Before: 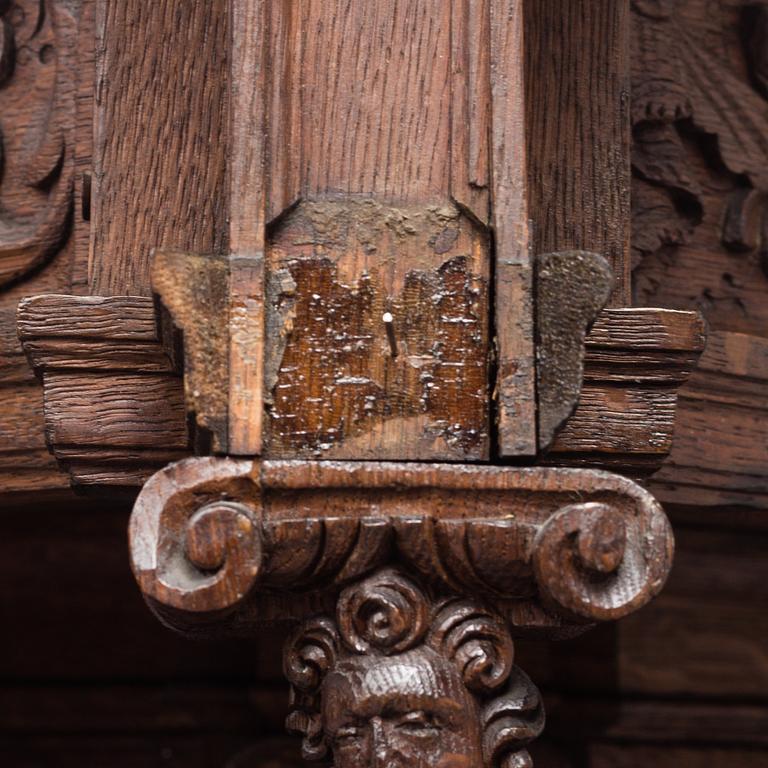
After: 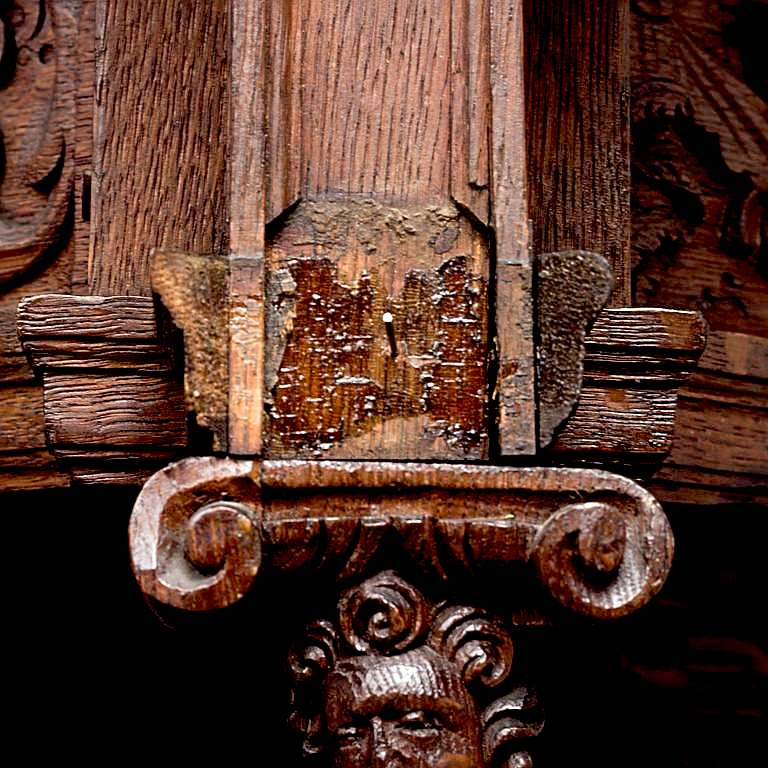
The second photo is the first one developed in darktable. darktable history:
exposure: black level correction 0.031, exposure 0.304 EV, compensate highlight preservation false
sharpen: on, module defaults
